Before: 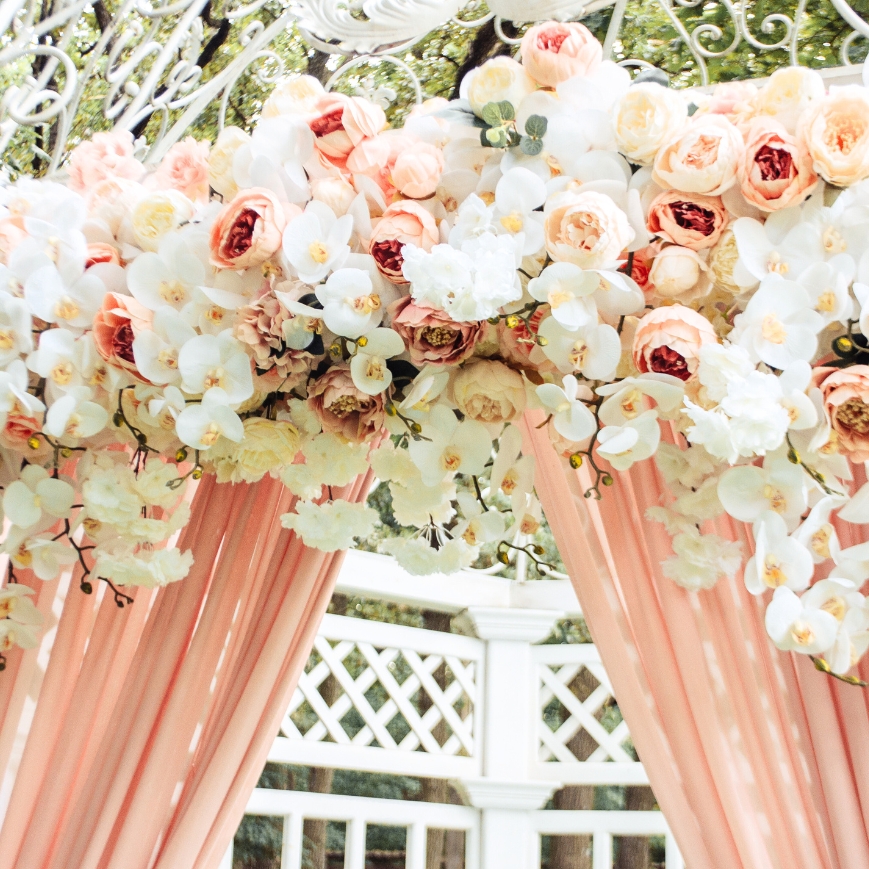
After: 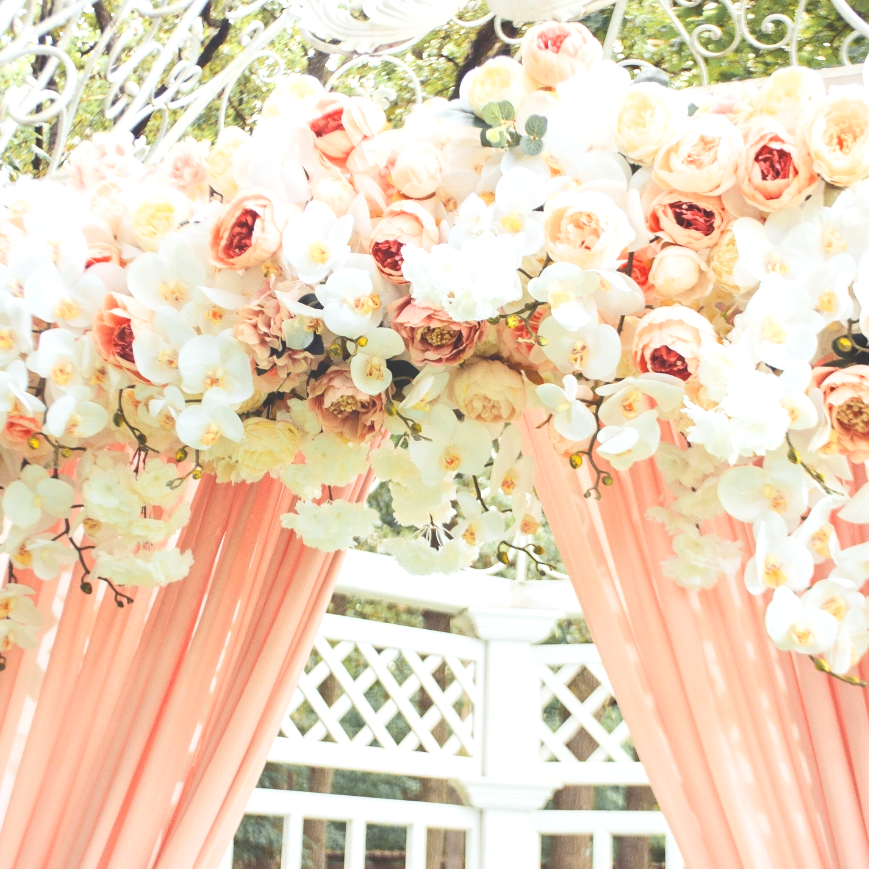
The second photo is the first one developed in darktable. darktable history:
local contrast: detail 70%
exposure: exposure 0.372 EV, compensate exposure bias true, compensate highlight preservation false
